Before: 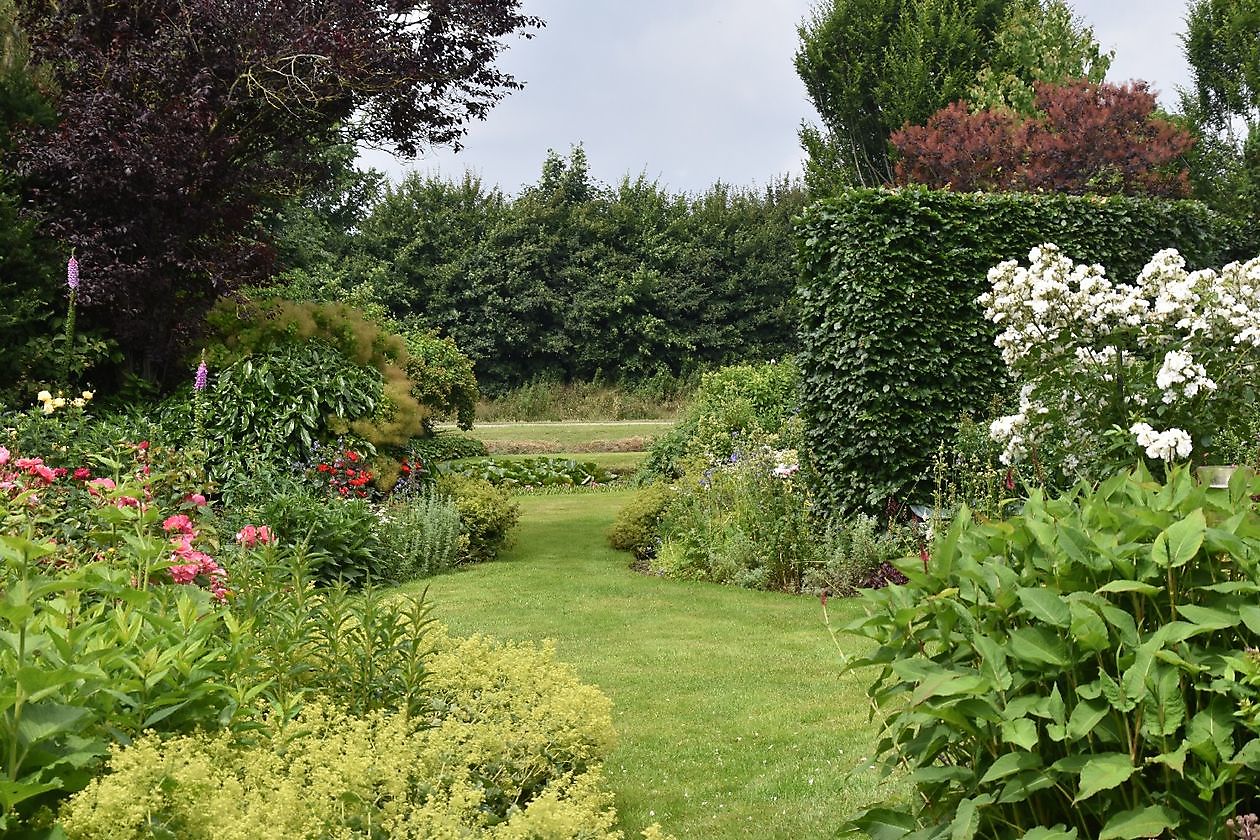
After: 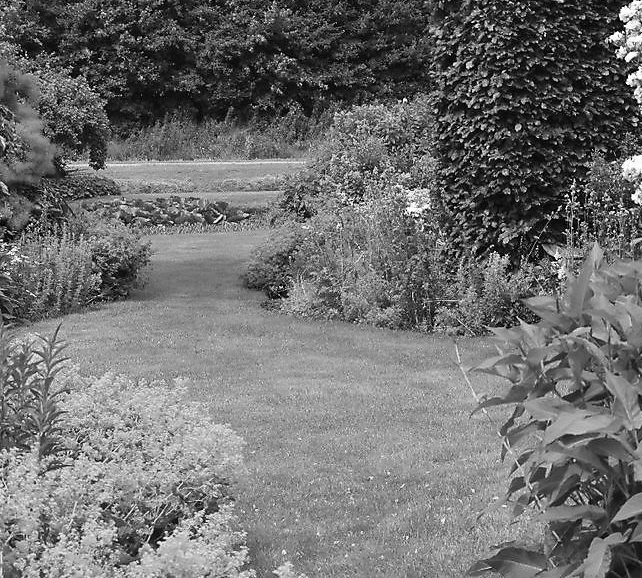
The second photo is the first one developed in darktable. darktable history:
crop and rotate: left 29.237%, top 31.152%, right 19.807%
color zones: curves: ch0 [(0.004, 0.588) (0.116, 0.636) (0.259, 0.476) (0.423, 0.464) (0.75, 0.5)]; ch1 [(0, 0) (0.143, 0) (0.286, 0) (0.429, 0) (0.571, 0) (0.714, 0) (0.857, 0)]
